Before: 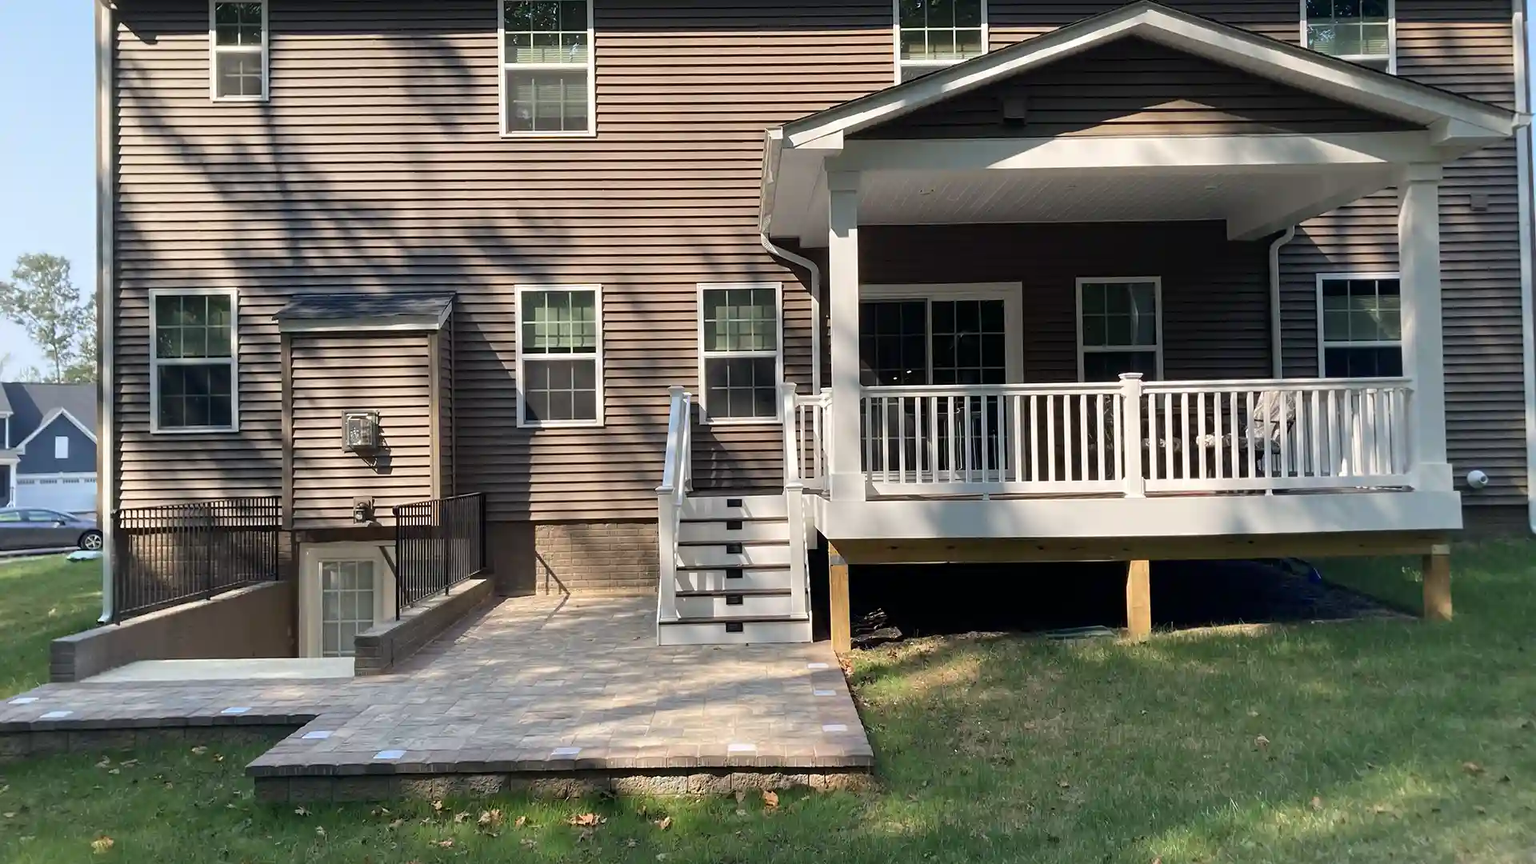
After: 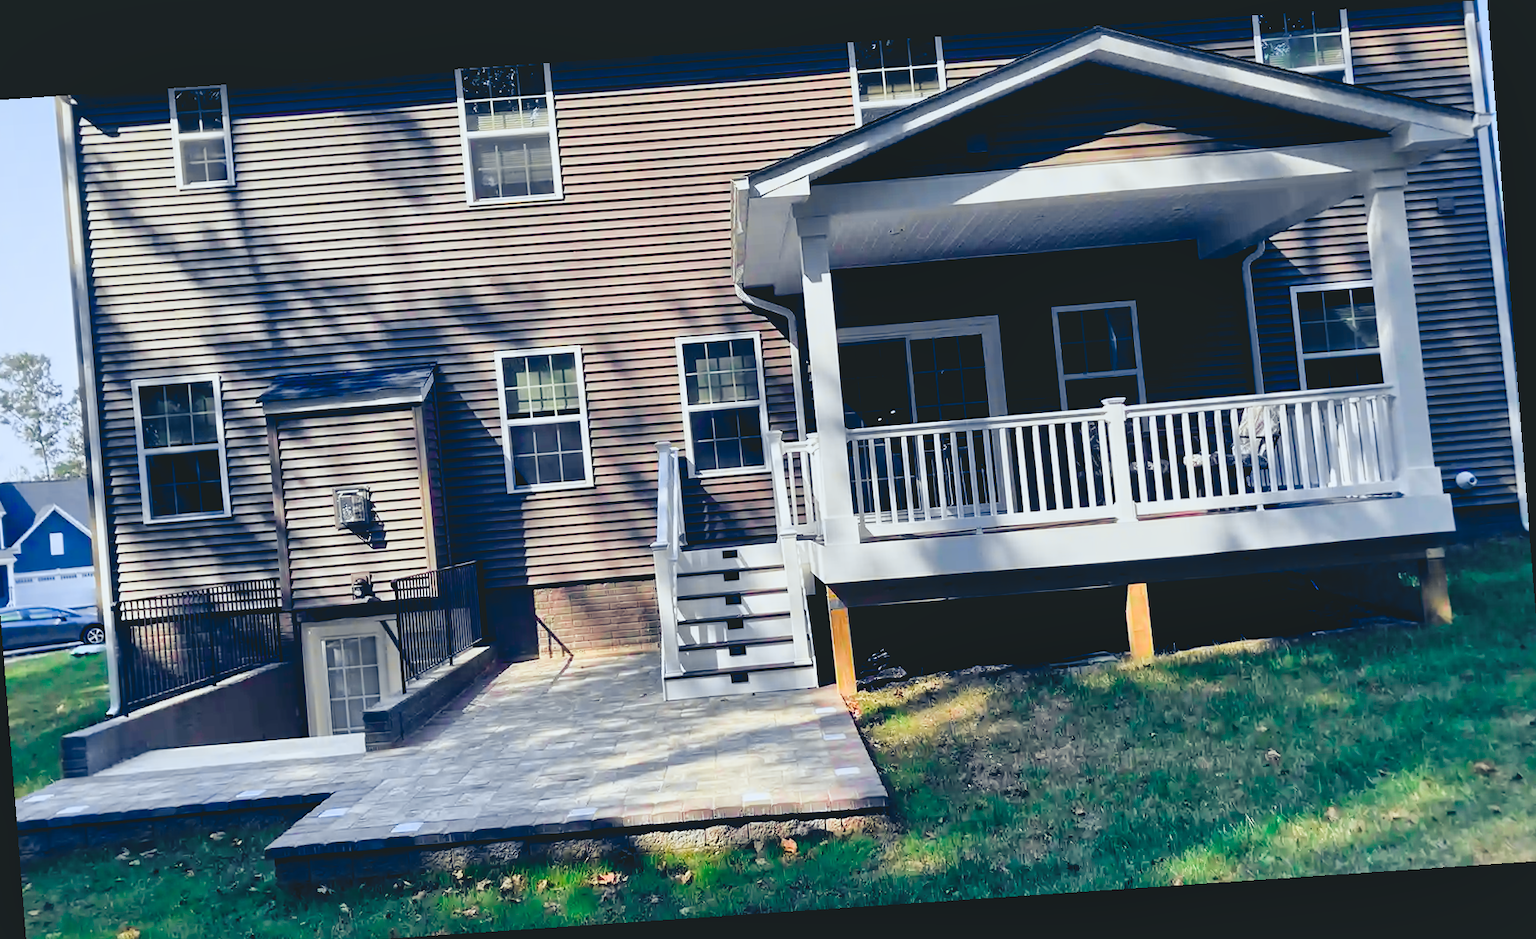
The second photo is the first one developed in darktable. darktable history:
crop and rotate: left 2.536%, right 1.107%, bottom 2.246%
tone curve: curves: ch0 [(0, 0.074) (0.129, 0.136) (0.285, 0.301) (0.689, 0.764) (0.854, 0.926) (0.987, 0.977)]; ch1 [(0, 0) (0.337, 0.249) (0.434, 0.437) (0.485, 0.491) (0.515, 0.495) (0.566, 0.57) (0.625, 0.625) (0.764, 0.806) (1, 1)]; ch2 [(0, 0) (0.314, 0.301) (0.401, 0.411) (0.505, 0.499) (0.54, 0.54) (0.608, 0.613) (0.706, 0.735) (1, 1)], color space Lab, independent channels, preserve colors none
shadows and highlights: on, module defaults
color balance rgb: shadows lift › luminance -41.13%, shadows lift › chroma 14.13%, shadows lift › hue 260°, power › luminance -3.76%, power › chroma 0.56%, power › hue 40.37°, highlights gain › luminance 16.81%, highlights gain › chroma 2.94%, highlights gain › hue 260°, global offset › luminance -0.29%, global offset › chroma 0.31%, global offset › hue 260°, perceptual saturation grading › global saturation 20%, perceptual saturation grading › highlights -13.92%, perceptual saturation grading › shadows 50%
local contrast: mode bilateral grid, contrast 20, coarseness 50, detail 120%, midtone range 0.2
filmic rgb: black relative exposure -5 EV, hardness 2.88, contrast 1.2, highlights saturation mix -30%
exposure: black level correction 0.001, exposure 0.14 EV, compensate highlight preservation false
rotate and perspective: rotation -4.2°, shear 0.006, automatic cropping off
